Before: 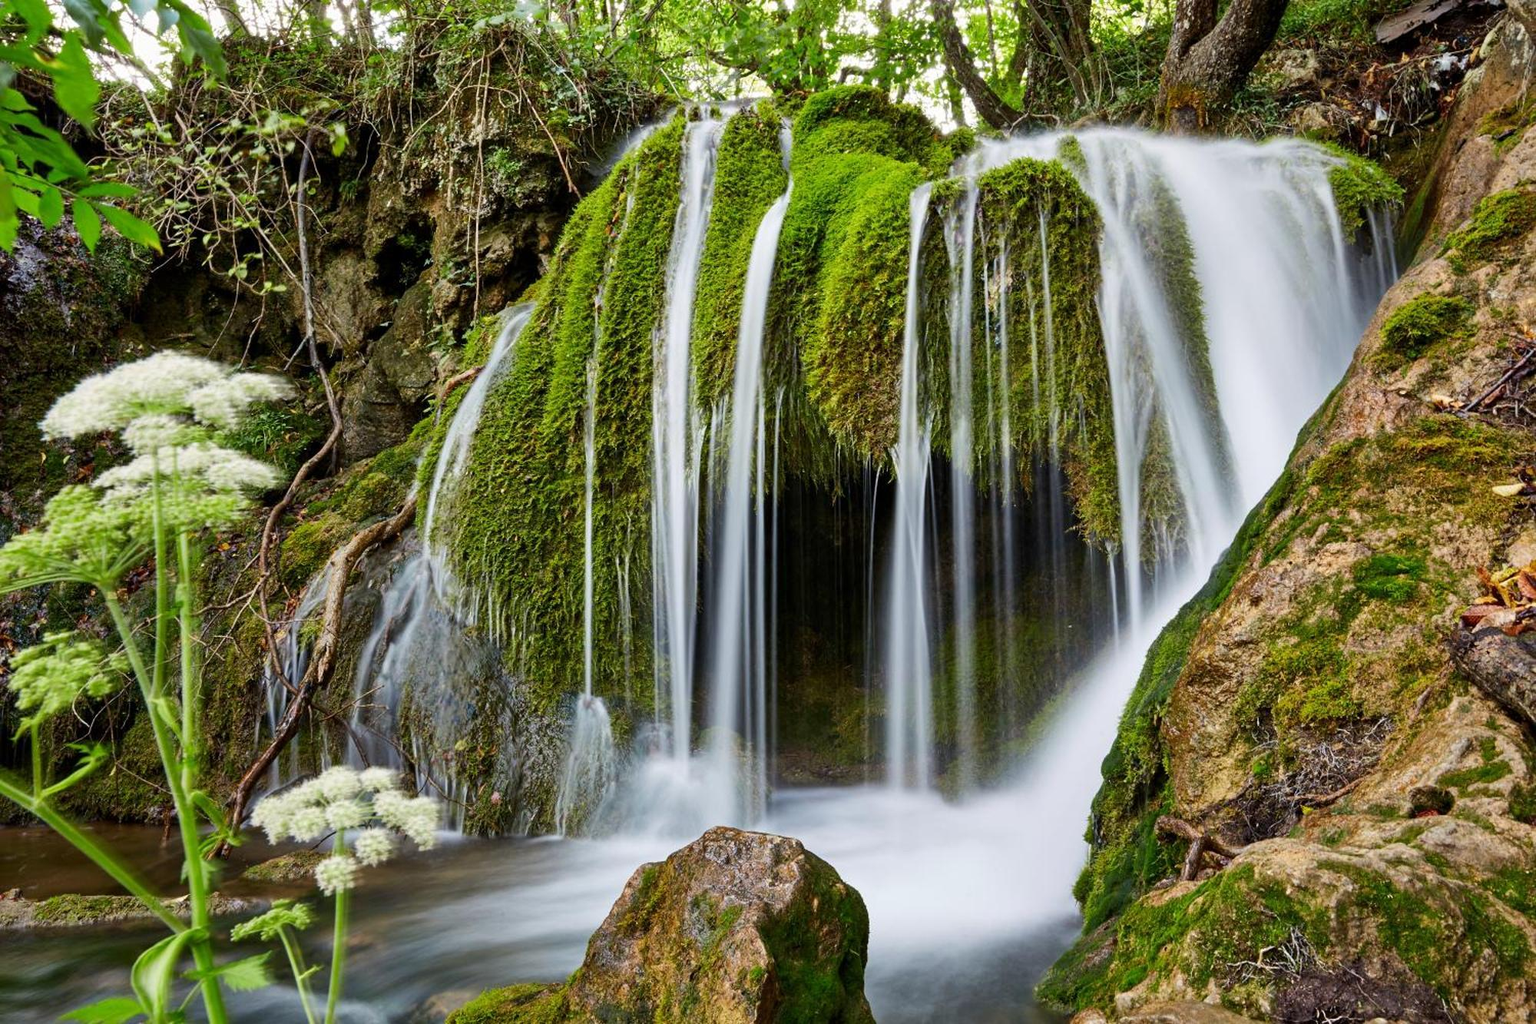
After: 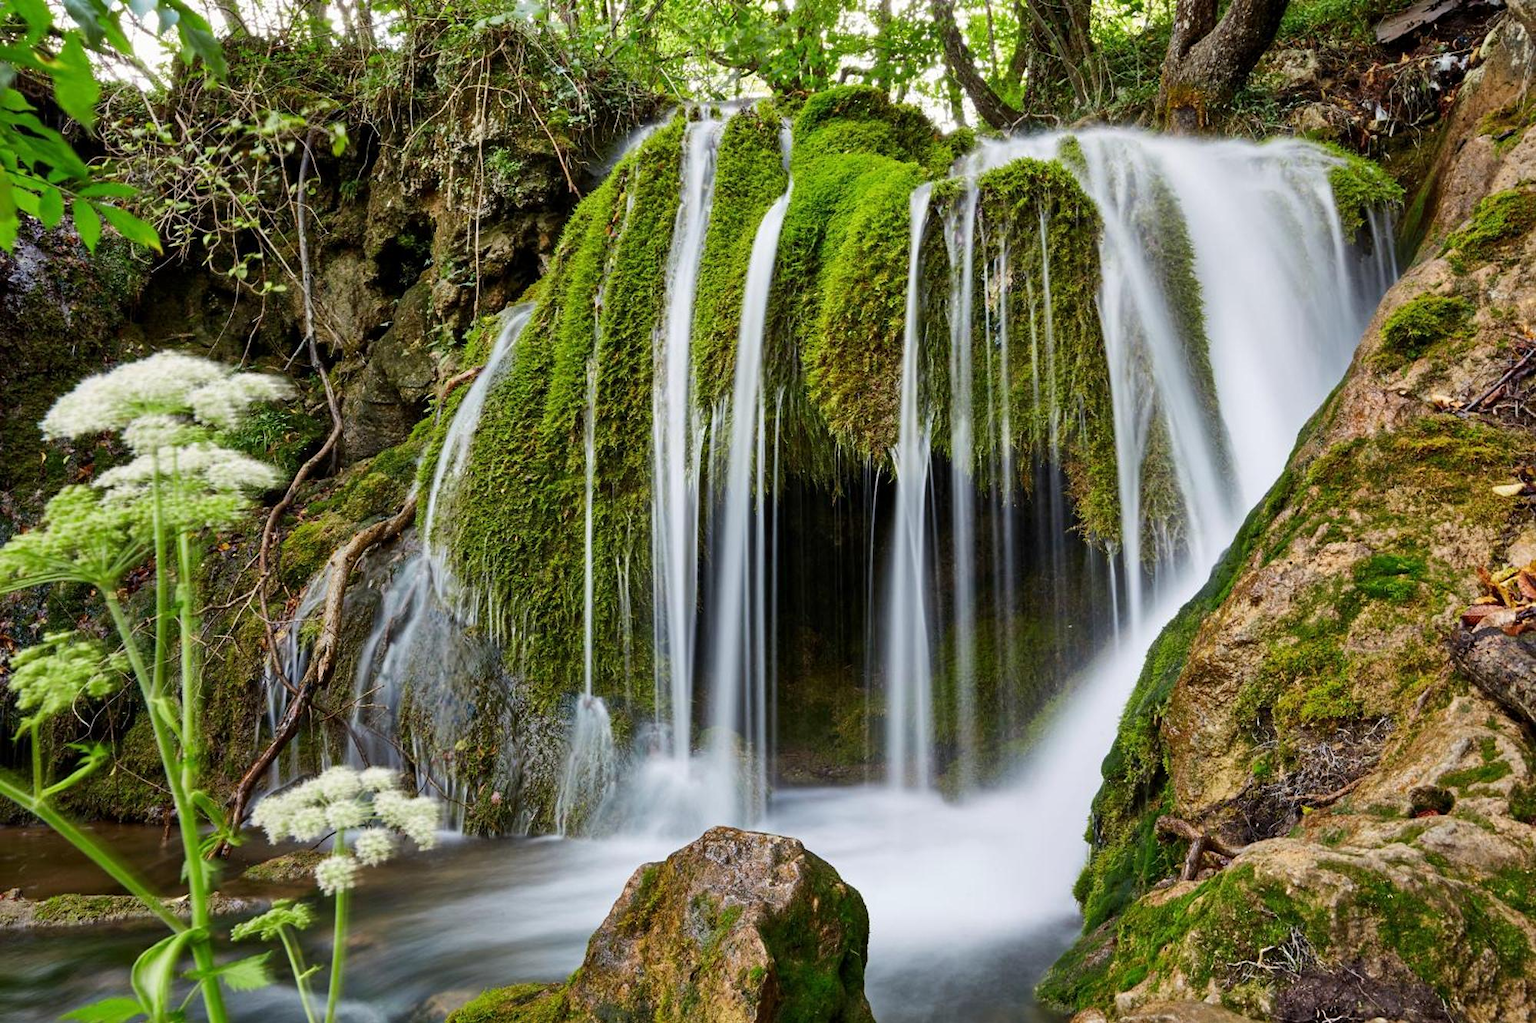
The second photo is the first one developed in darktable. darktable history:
local contrast: mode bilateral grid, contrast 15, coarseness 35, detail 104%, midtone range 0.2
